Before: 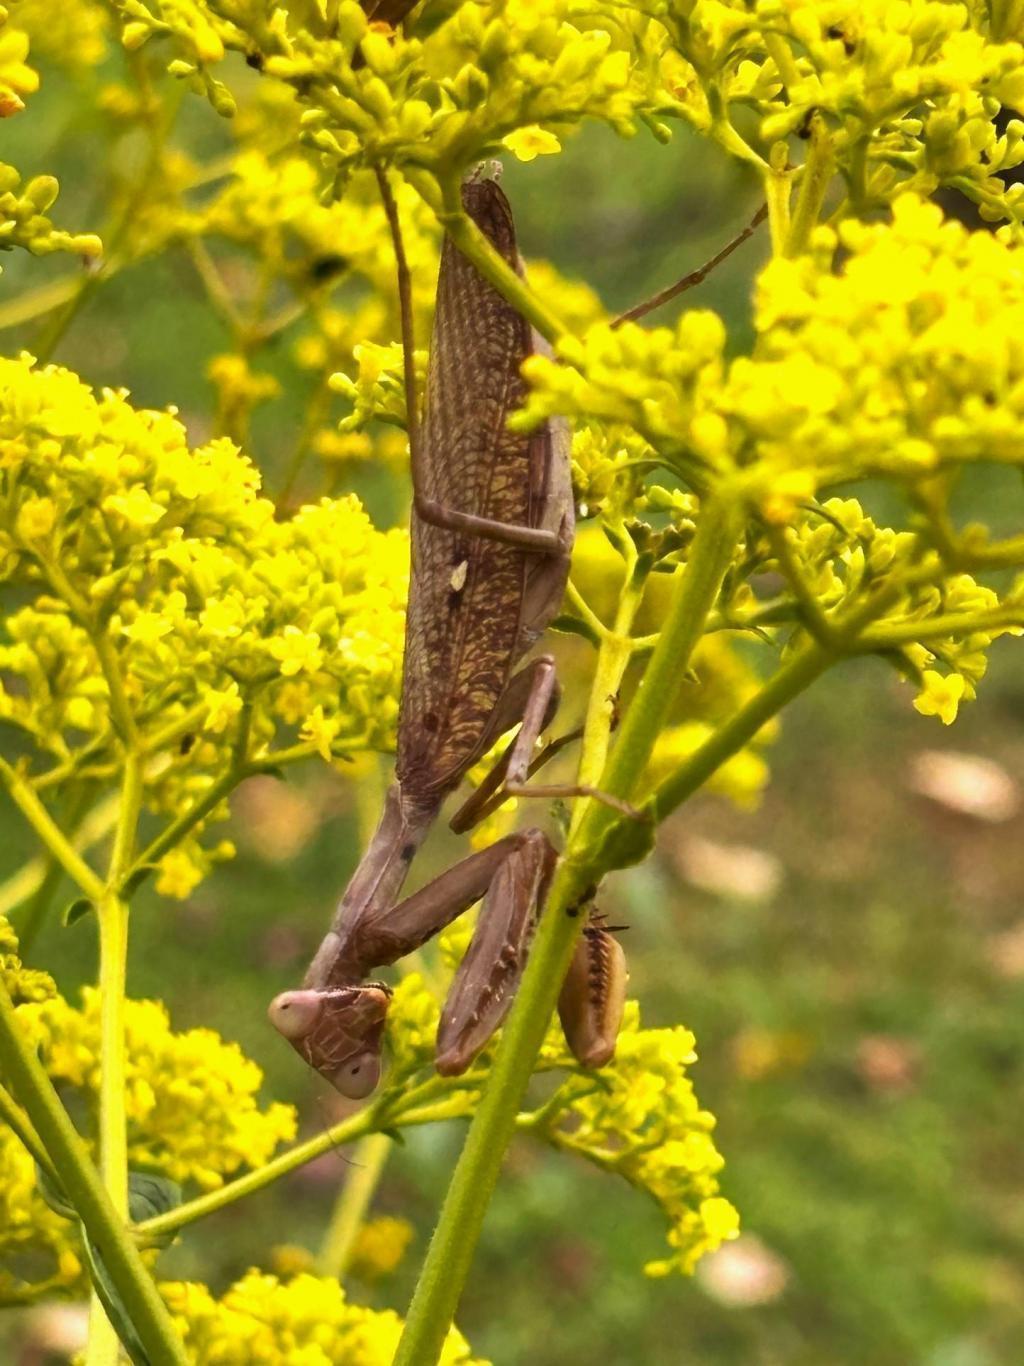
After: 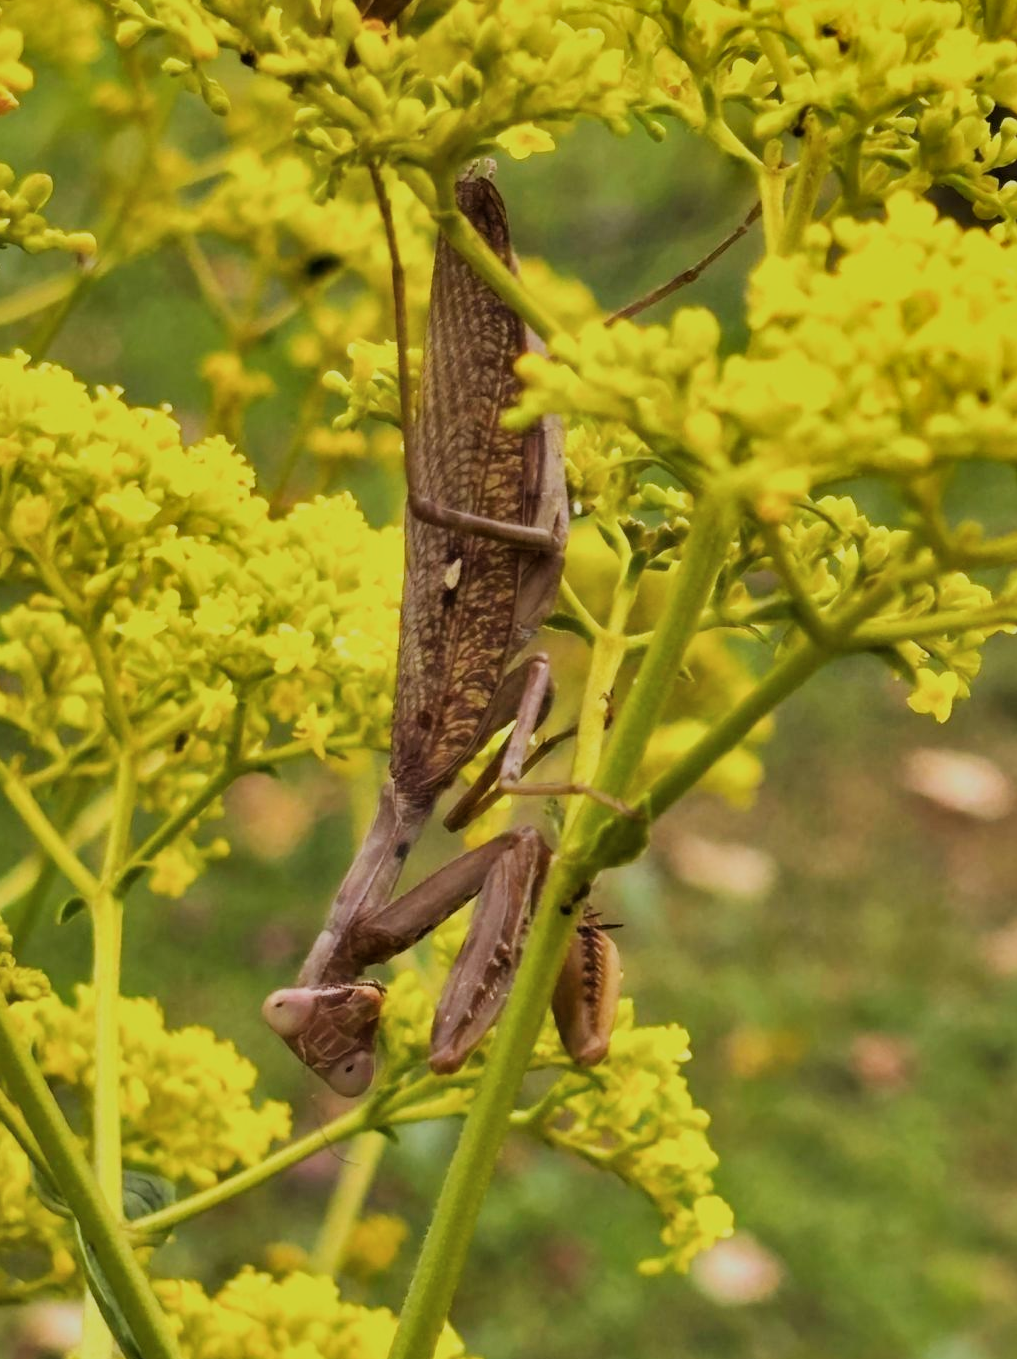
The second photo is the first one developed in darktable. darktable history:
filmic rgb: black relative exposure -7.65 EV, white relative exposure 4.56 EV, hardness 3.61
shadows and highlights: soften with gaussian
color balance rgb: perceptual saturation grading › global saturation -3%
crop and rotate: left 0.614%, top 0.179%, bottom 0.309%
